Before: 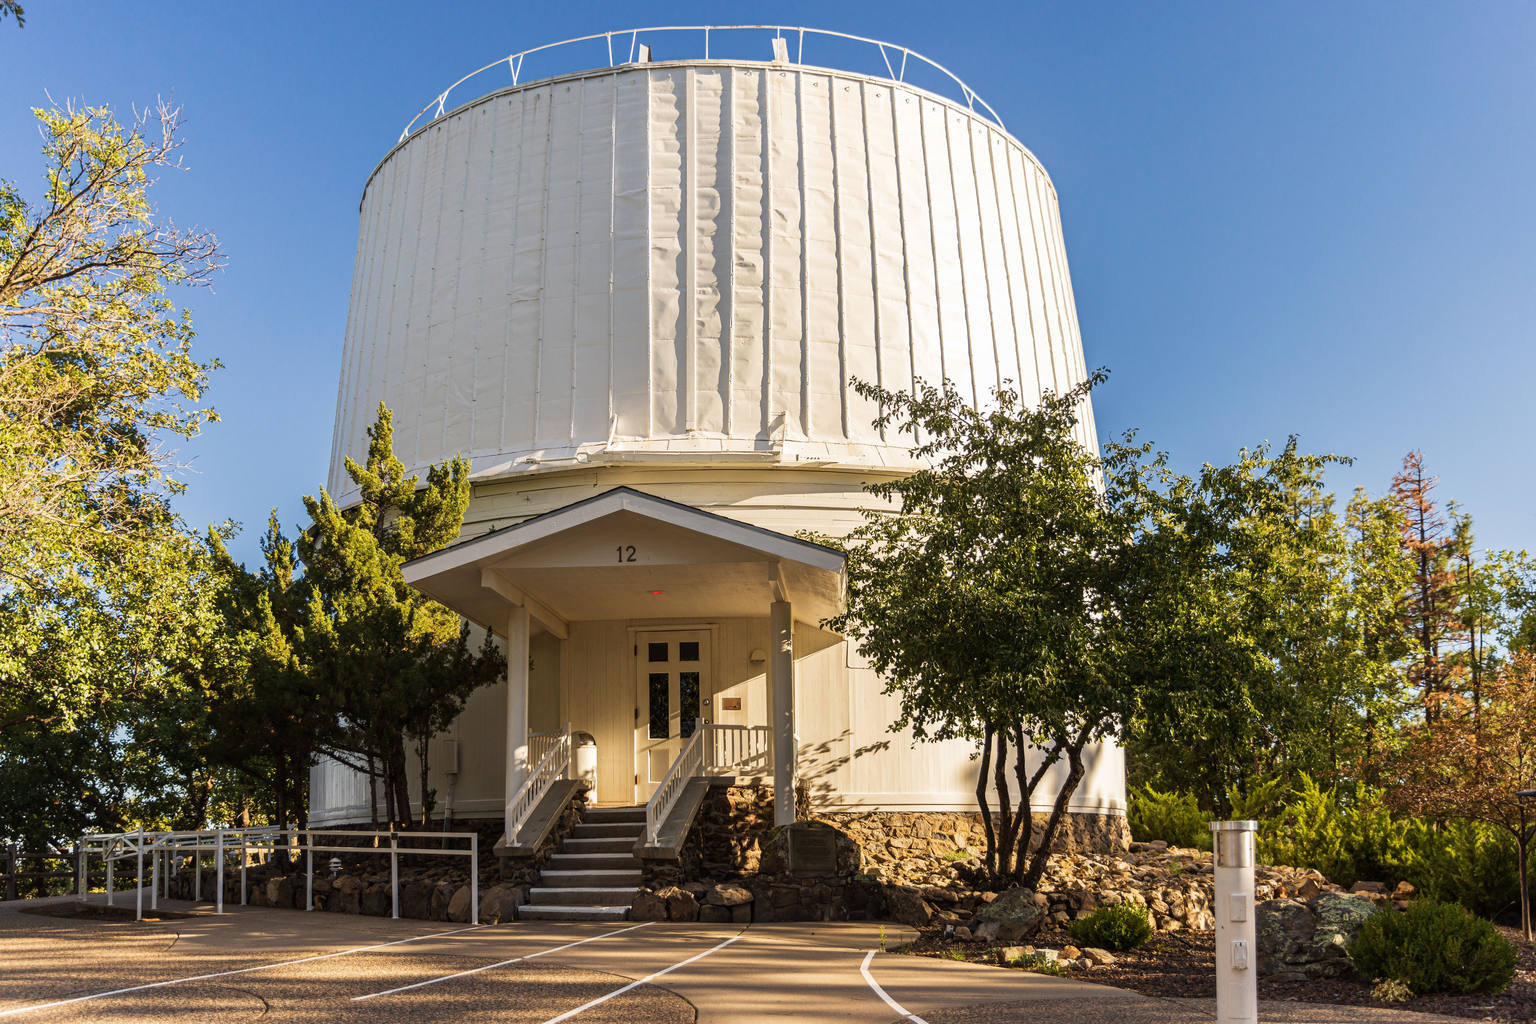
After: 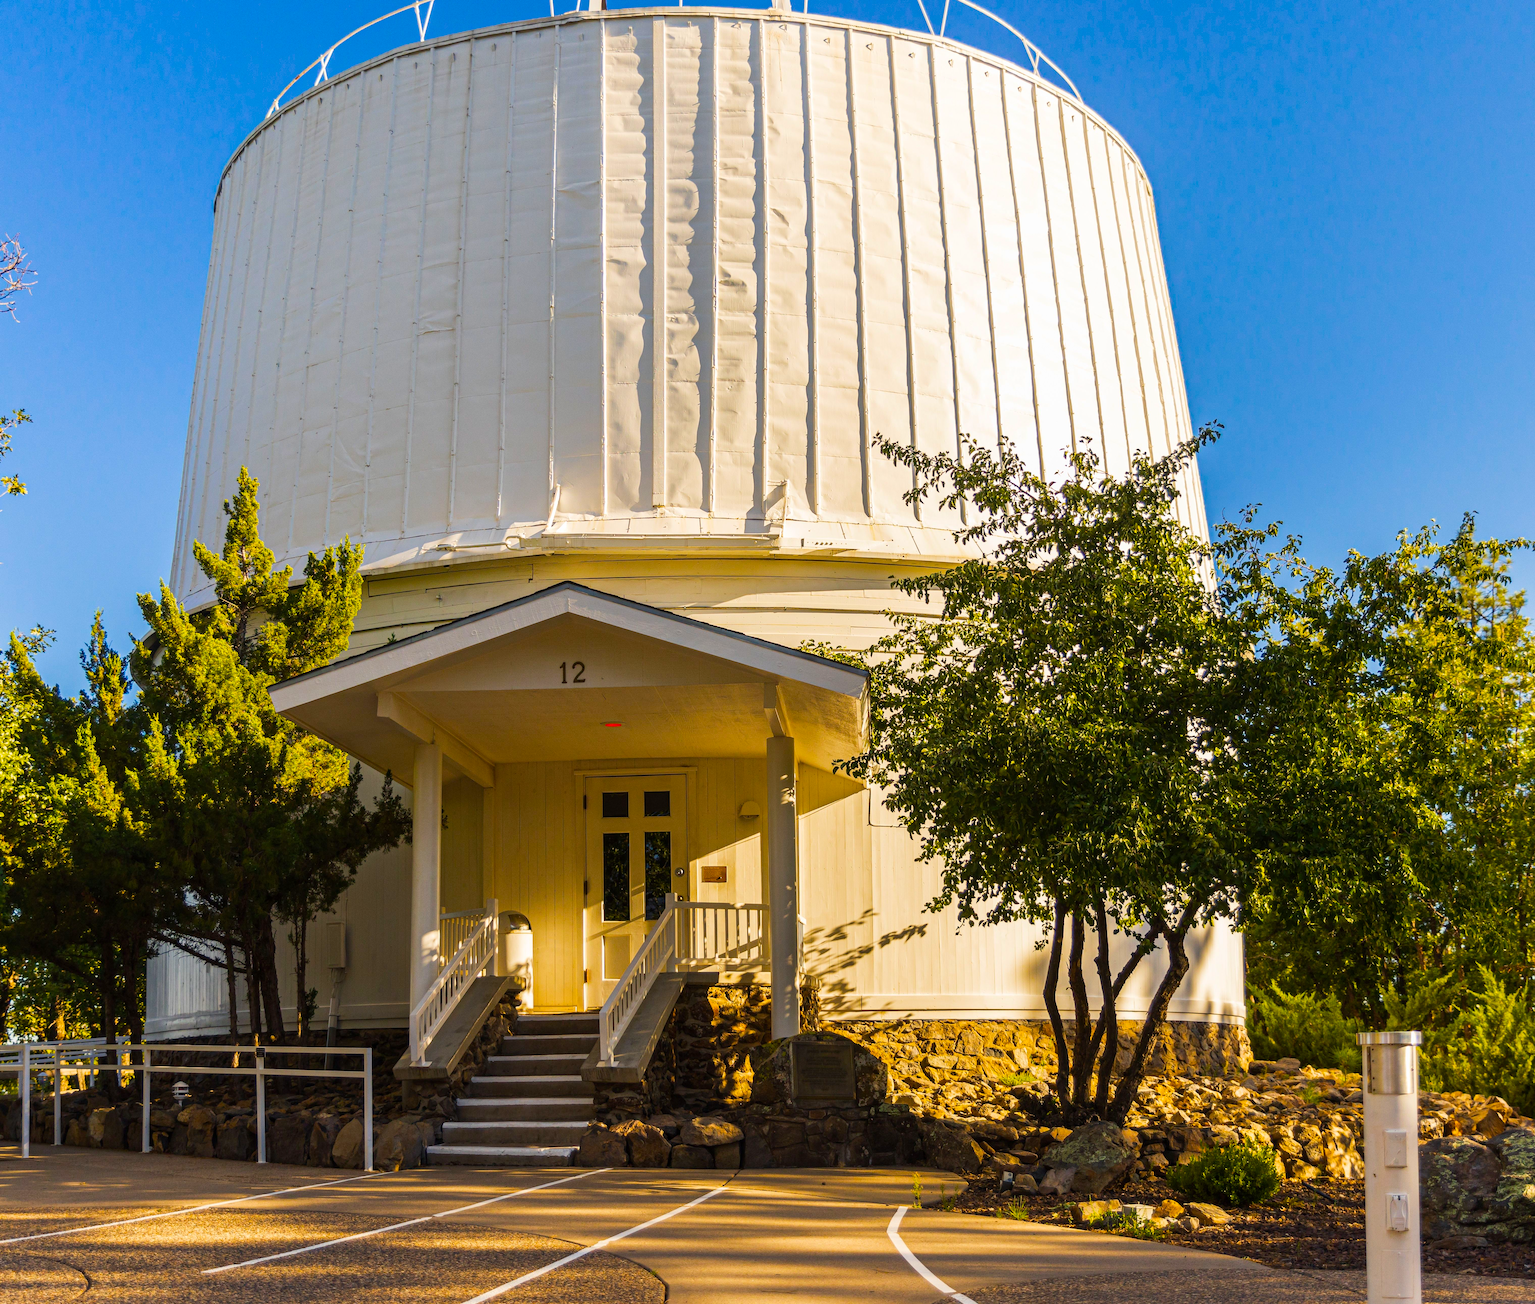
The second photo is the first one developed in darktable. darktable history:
color balance rgb: shadows lift › chroma 2.006%, shadows lift › hue 247.89°, linear chroma grading › global chroma 15.361%, perceptual saturation grading › global saturation 30.77%, global vibrance 12.074%
crop and rotate: left 13.11%, top 5.347%, right 12.561%
